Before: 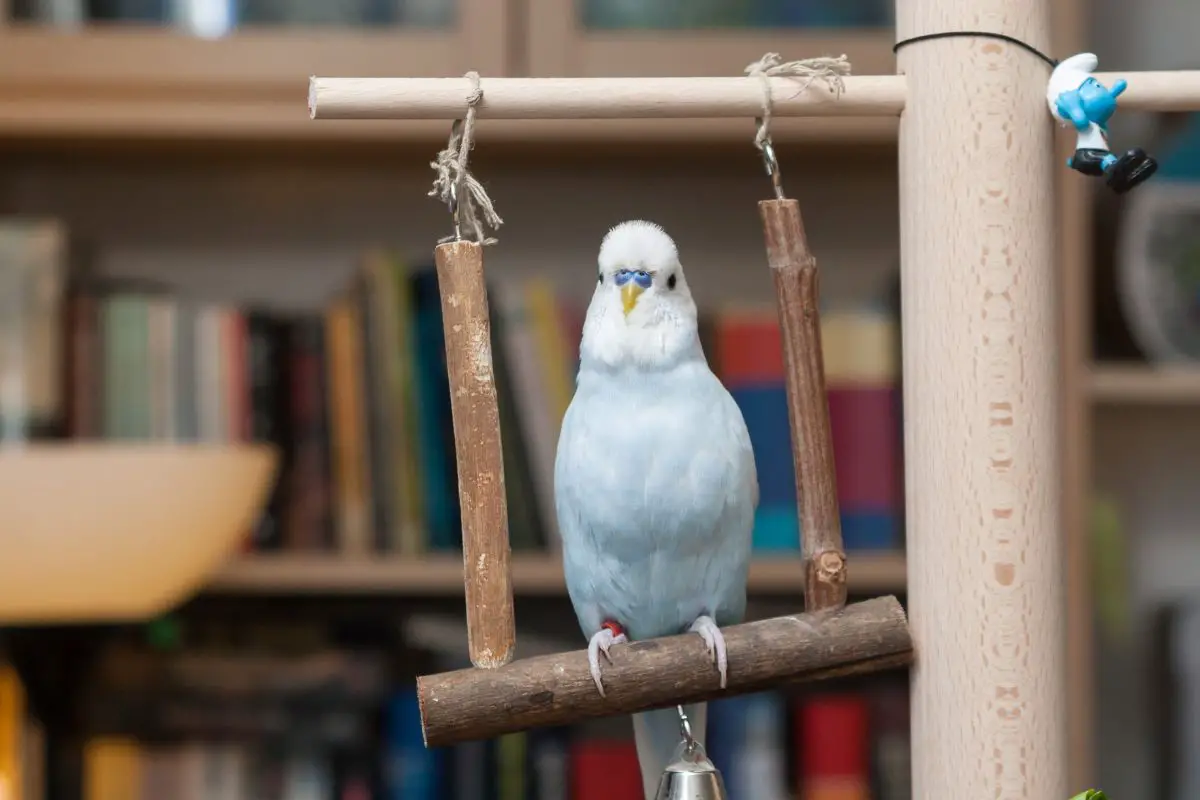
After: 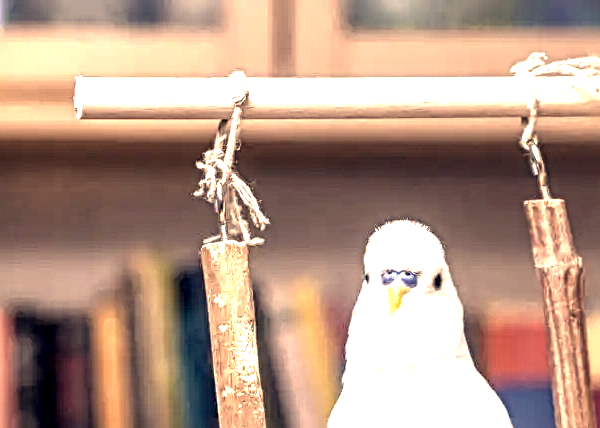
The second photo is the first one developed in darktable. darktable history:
local contrast: highlights 19%, detail 186%
crop: left 19.556%, right 30.401%, bottom 46.458%
color correction: highlights a* 19.59, highlights b* 27.49, shadows a* 3.46, shadows b* -17.28, saturation 0.73
sharpen: radius 4
exposure: black level correction 0, exposure 1.45 EV, compensate exposure bias true, compensate highlight preservation false
white balance: red 1, blue 1
